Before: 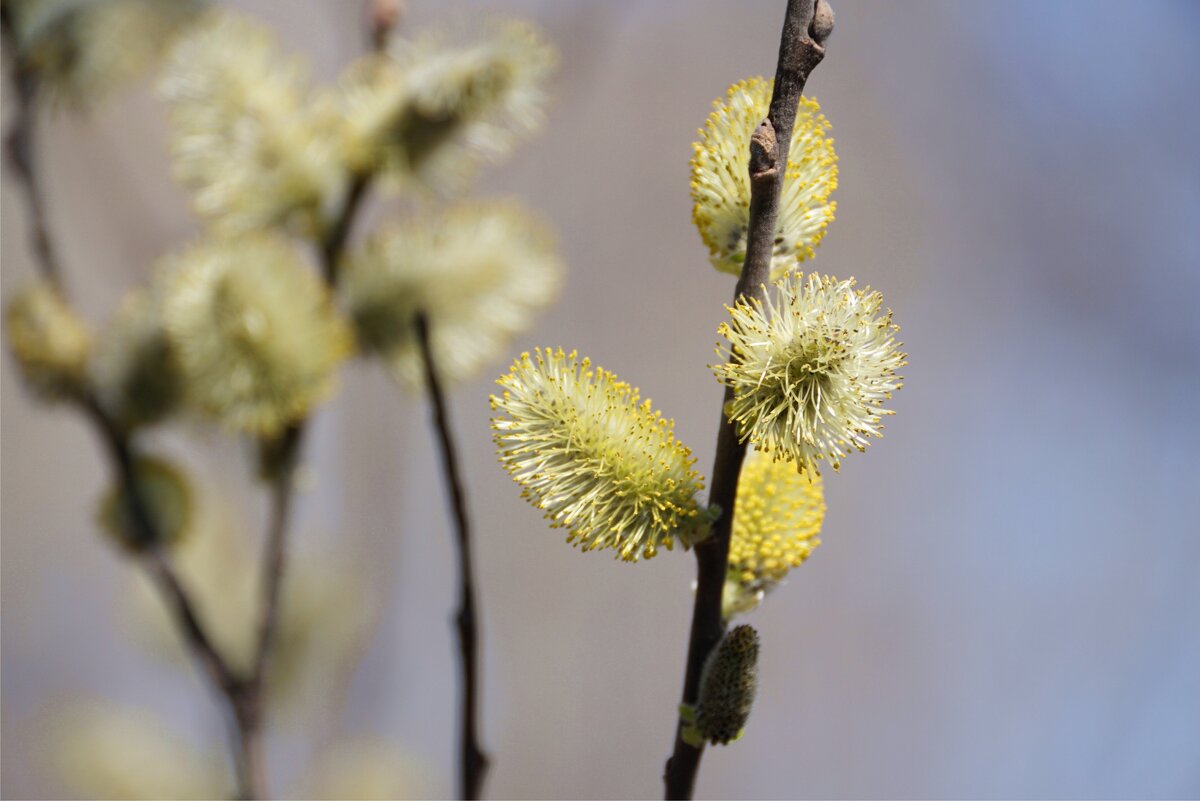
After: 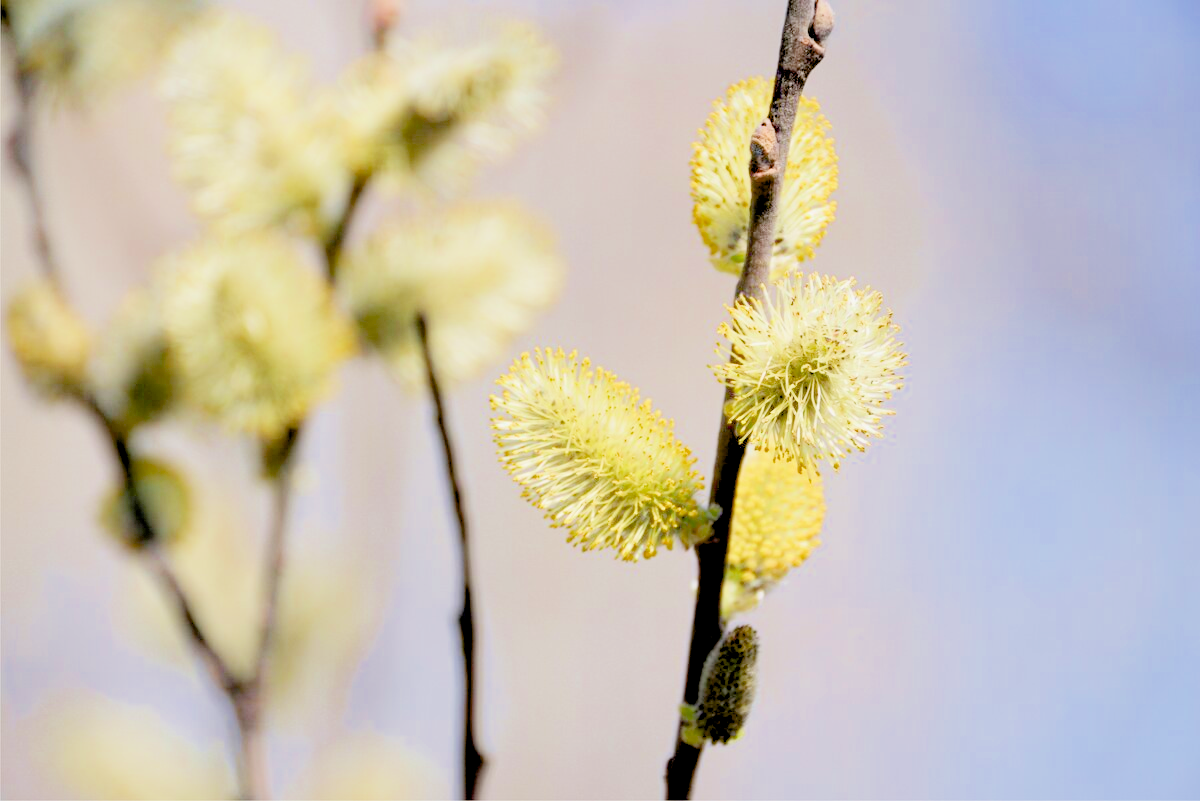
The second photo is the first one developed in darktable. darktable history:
exposure: black level correction 0.009, exposure 0.014 EV, compensate highlight preservation false
filmic rgb: middle gray luminance 3.44%, black relative exposure -5.92 EV, white relative exposure 6.33 EV, threshold 6 EV, dynamic range scaling 22.4%, target black luminance 0%, hardness 2.33, latitude 45.85%, contrast 0.78, highlights saturation mix 100%, shadows ↔ highlights balance 0.033%, add noise in highlights 0, preserve chrominance max RGB, color science v3 (2019), use custom middle-gray values true, iterations of high-quality reconstruction 0, contrast in highlights soft, enable highlight reconstruction true
